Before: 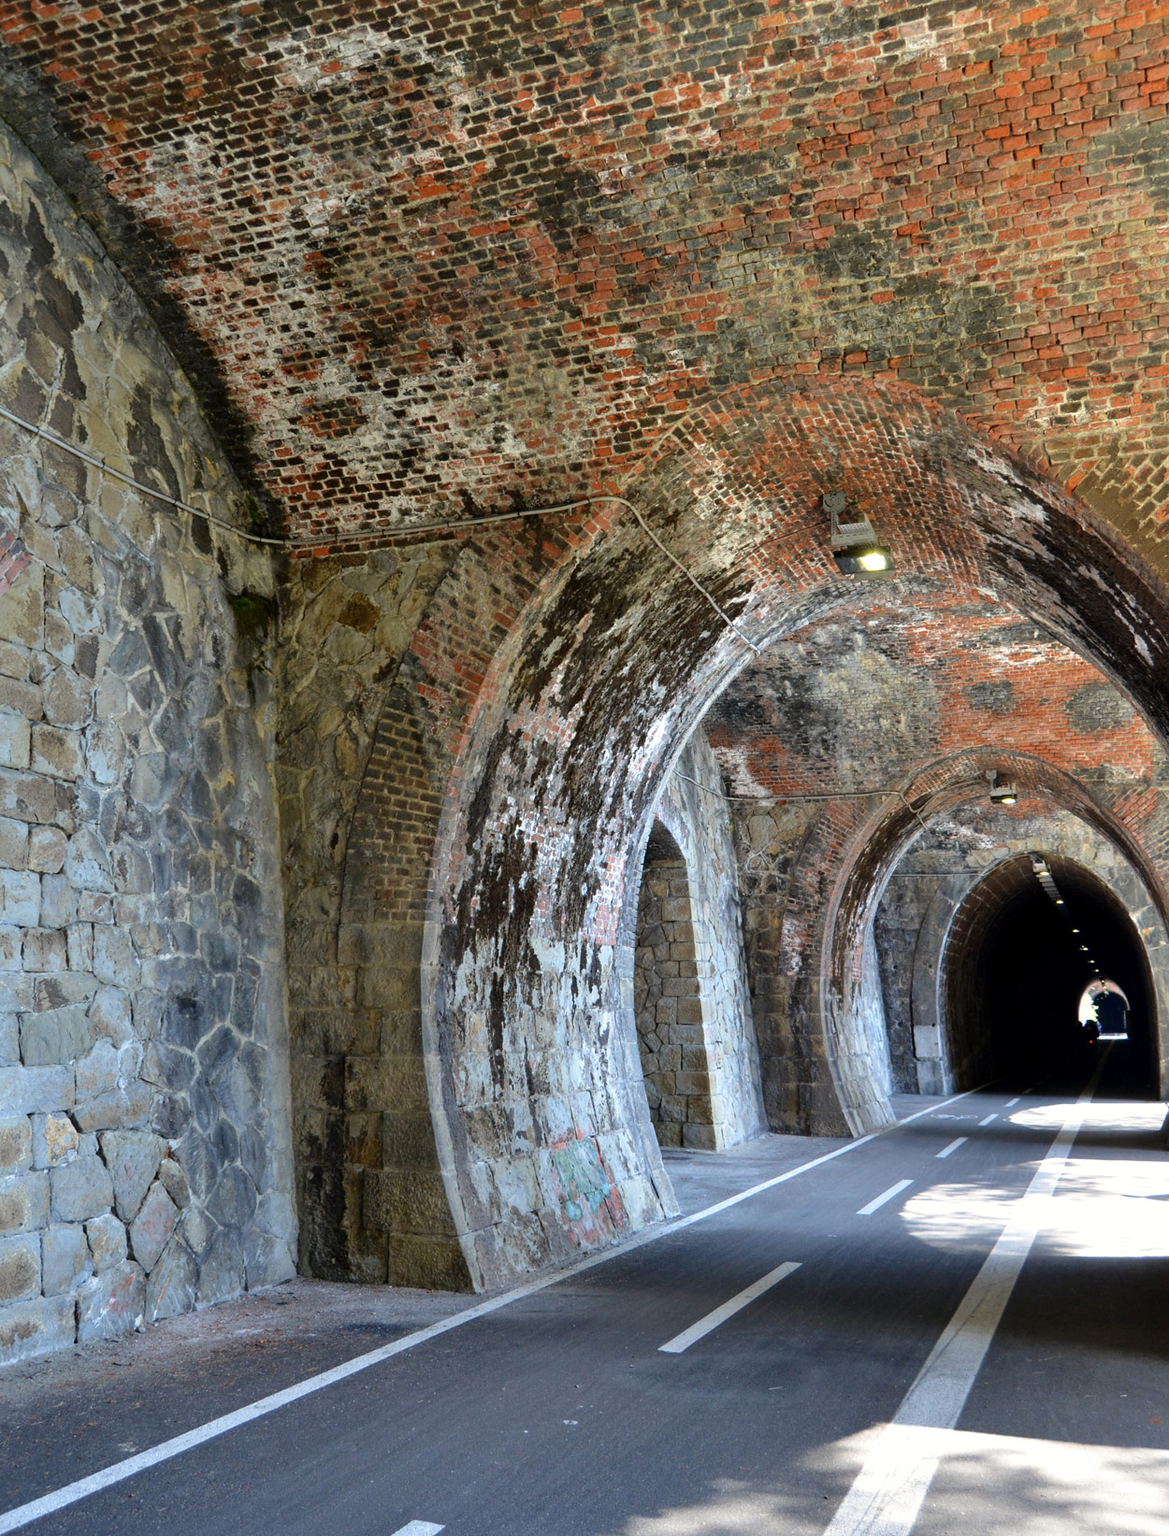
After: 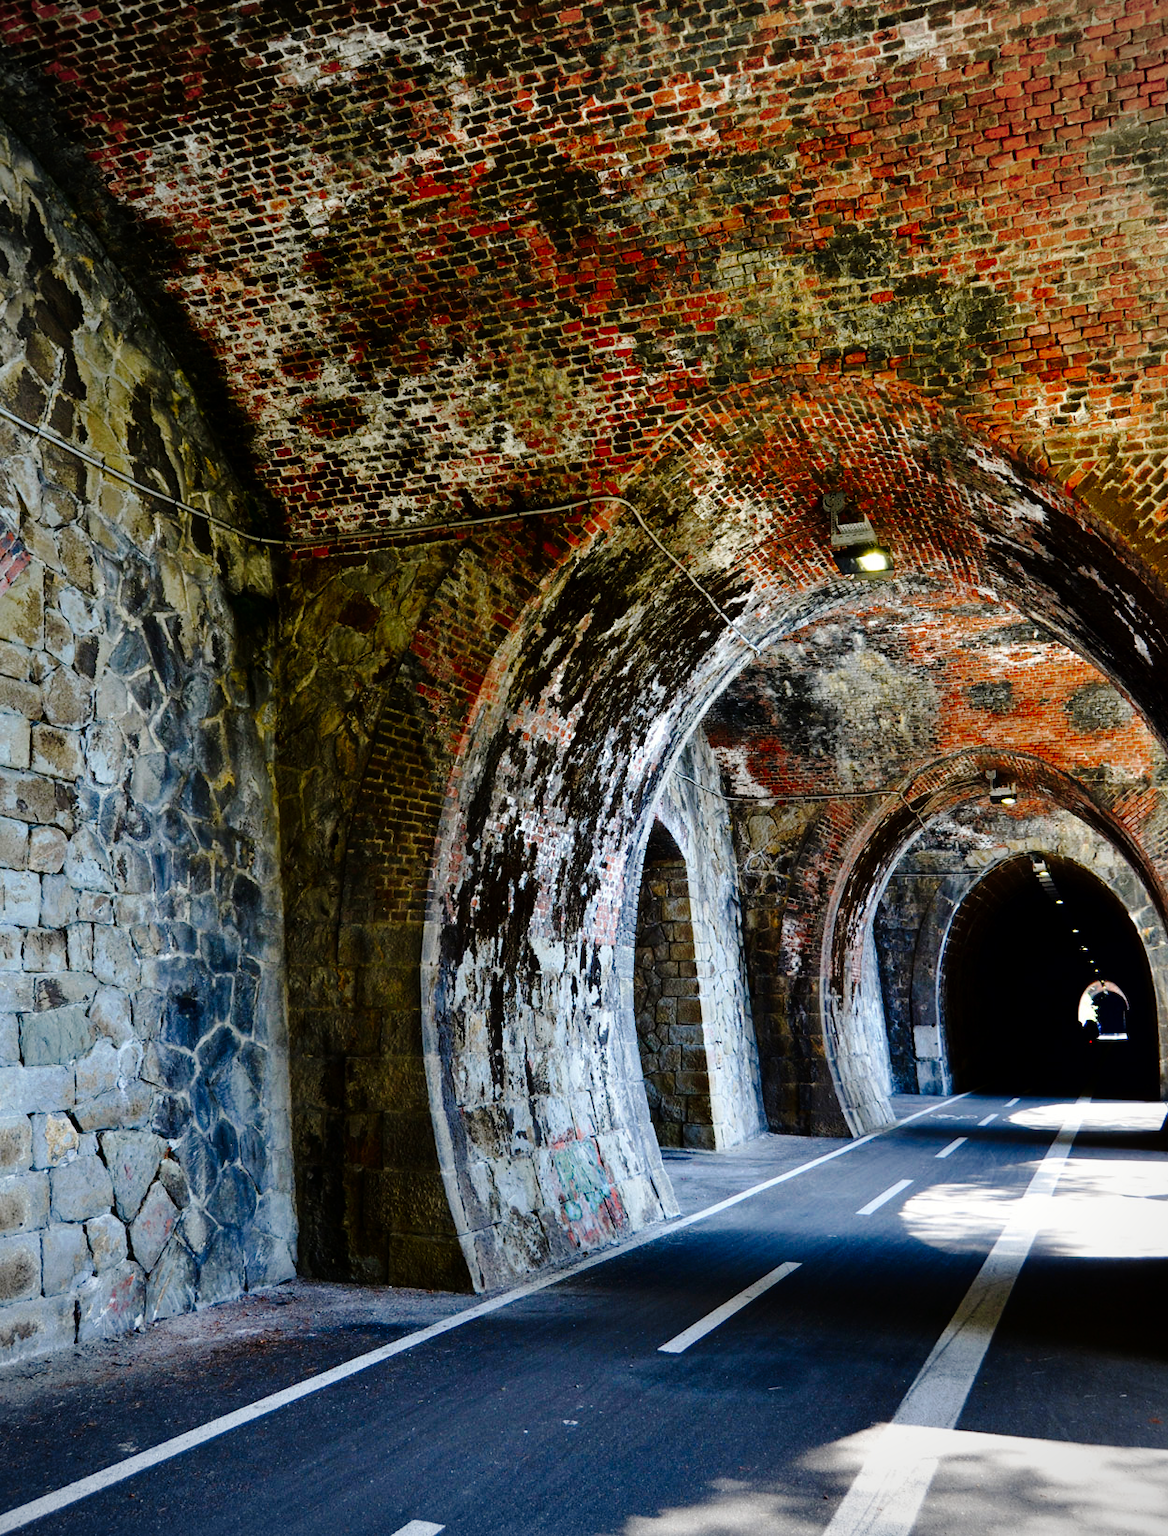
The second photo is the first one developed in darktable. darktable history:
vignetting: fall-off radius 60.48%
tone curve: curves: ch0 [(0, 0) (0.003, 0.001) (0.011, 0.006) (0.025, 0.012) (0.044, 0.018) (0.069, 0.025) (0.1, 0.045) (0.136, 0.074) (0.177, 0.124) (0.224, 0.196) (0.277, 0.289) (0.335, 0.396) (0.399, 0.495) (0.468, 0.585) (0.543, 0.663) (0.623, 0.728) (0.709, 0.808) (0.801, 0.87) (0.898, 0.932) (1, 1)], preserve colors none
contrast brightness saturation: contrast 0.097, brightness -0.256, saturation 0.145
